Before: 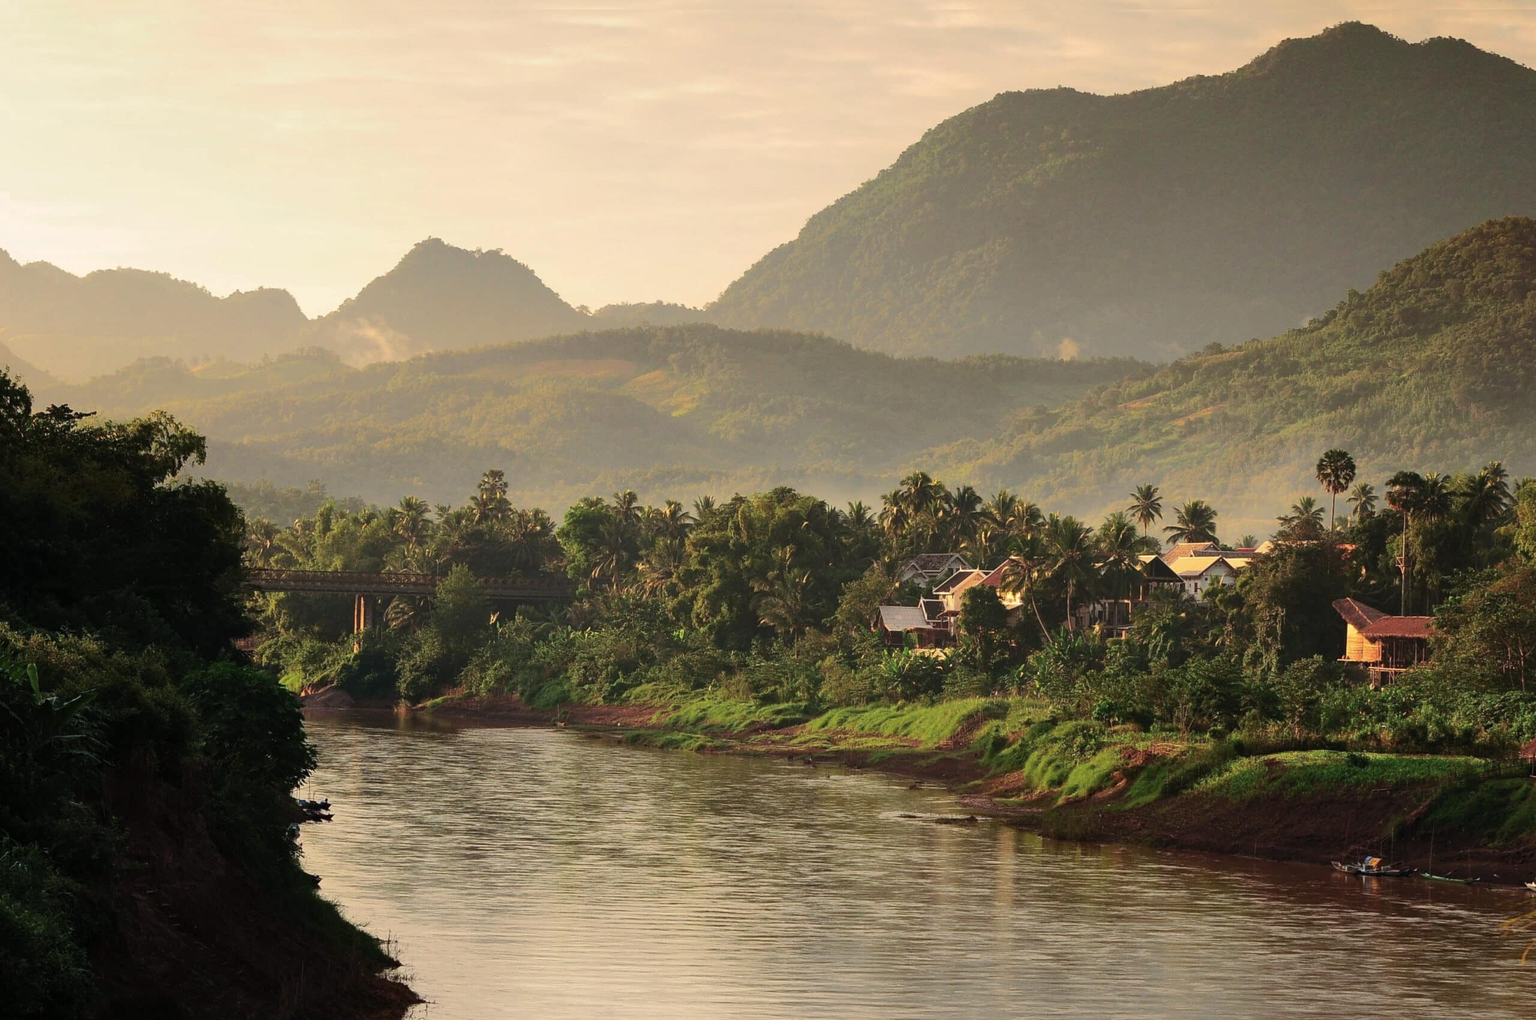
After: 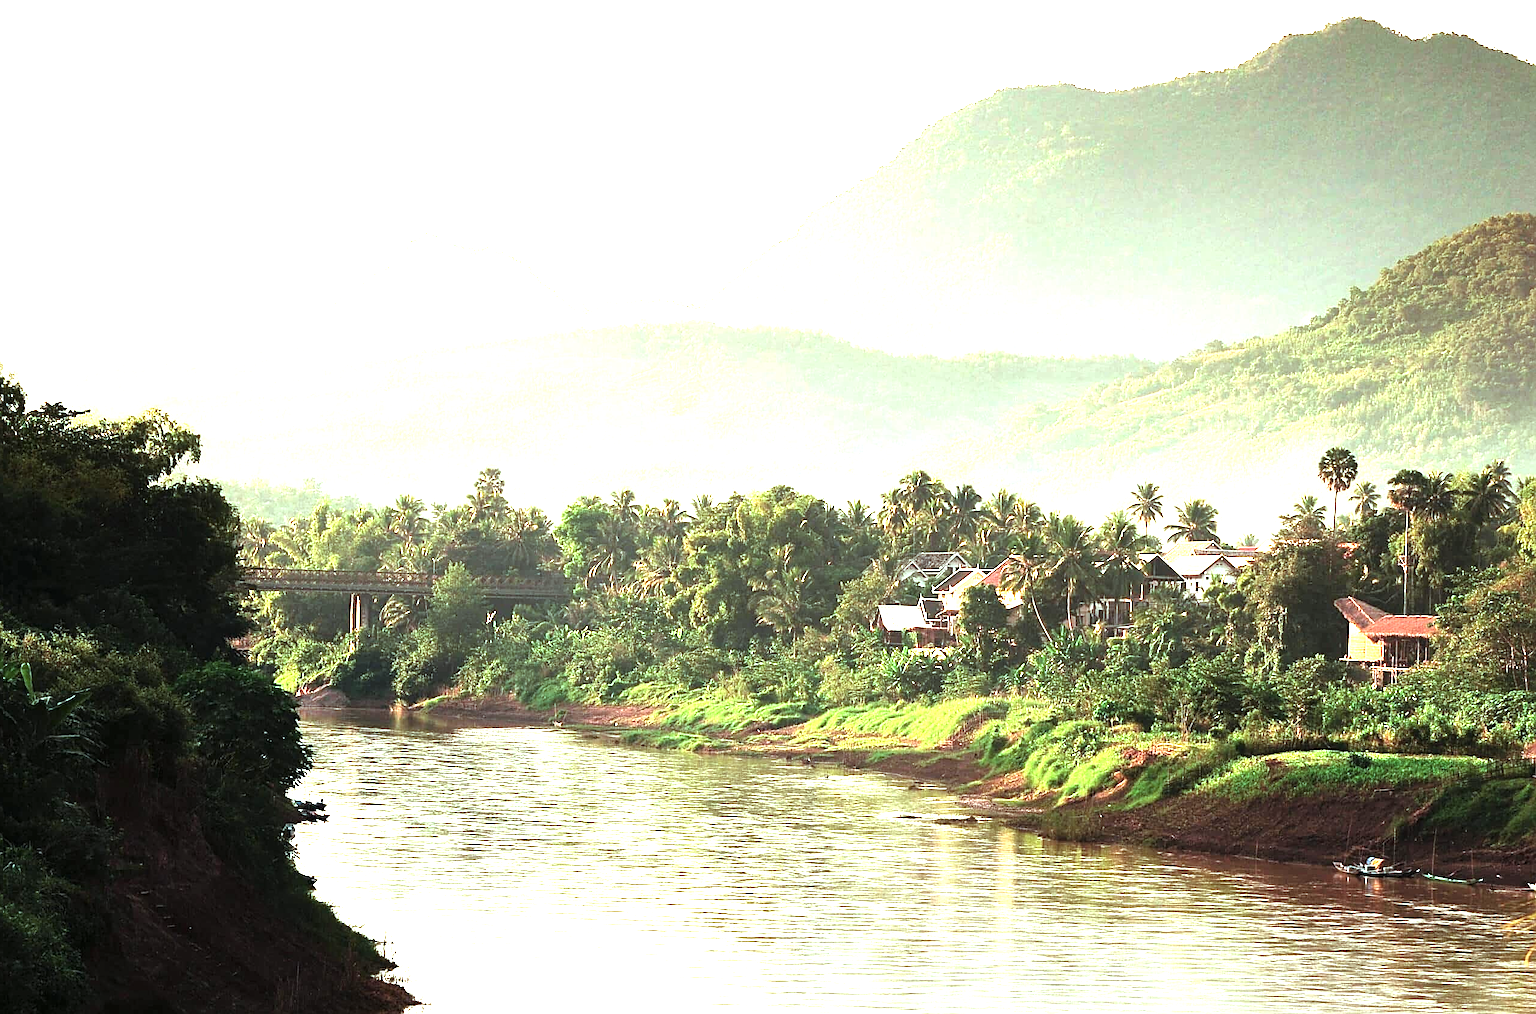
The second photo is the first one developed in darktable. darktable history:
color balance rgb: highlights gain › luminance 15.471%, highlights gain › chroma 3.933%, highlights gain › hue 207.99°, perceptual saturation grading › global saturation 0.804%
crop: left 0.451%, top 0.486%, right 0.157%, bottom 0.657%
exposure: black level correction 0, exposure 1.411 EV, compensate highlight preservation false
sharpen: on, module defaults
tone equalizer: -8 EV -0.763 EV, -7 EV -0.703 EV, -6 EV -0.565 EV, -5 EV -0.422 EV, -3 EV 0.381 EV, -2 EV 0.6 EV, -1 EV 0.677 EV, +0 EV 0.752 EV
